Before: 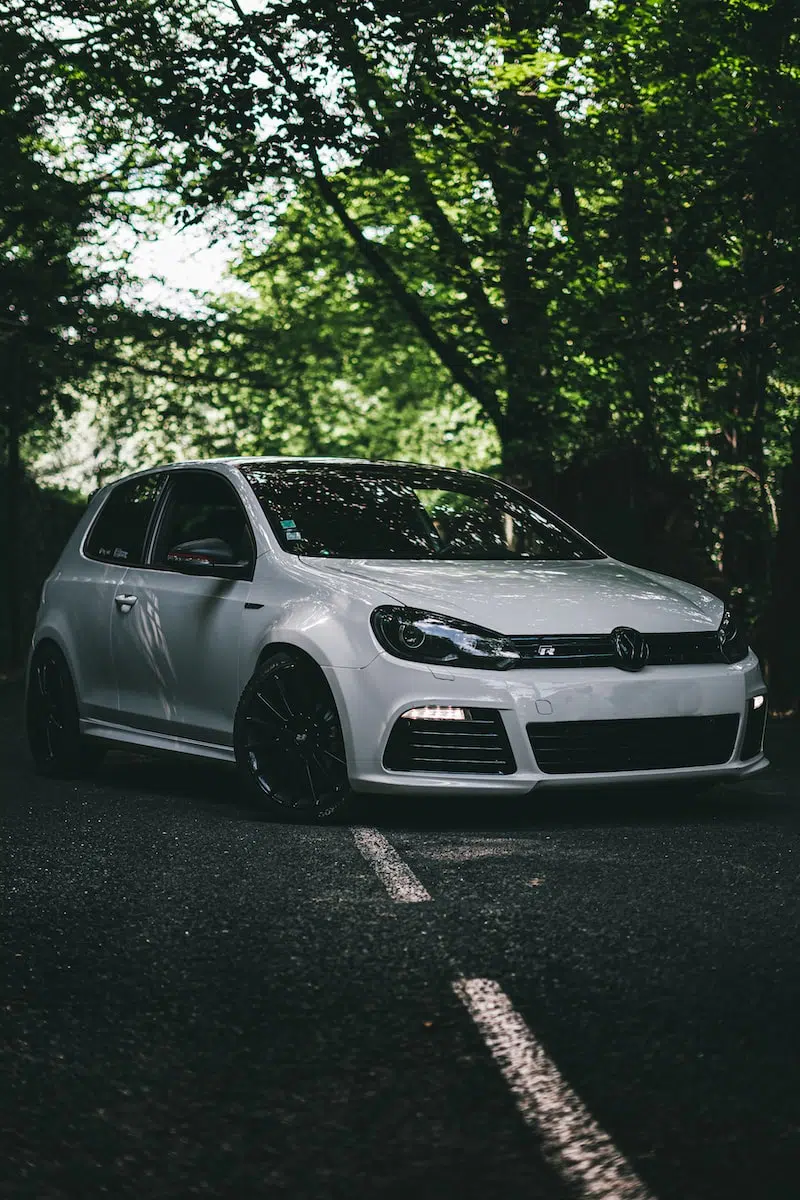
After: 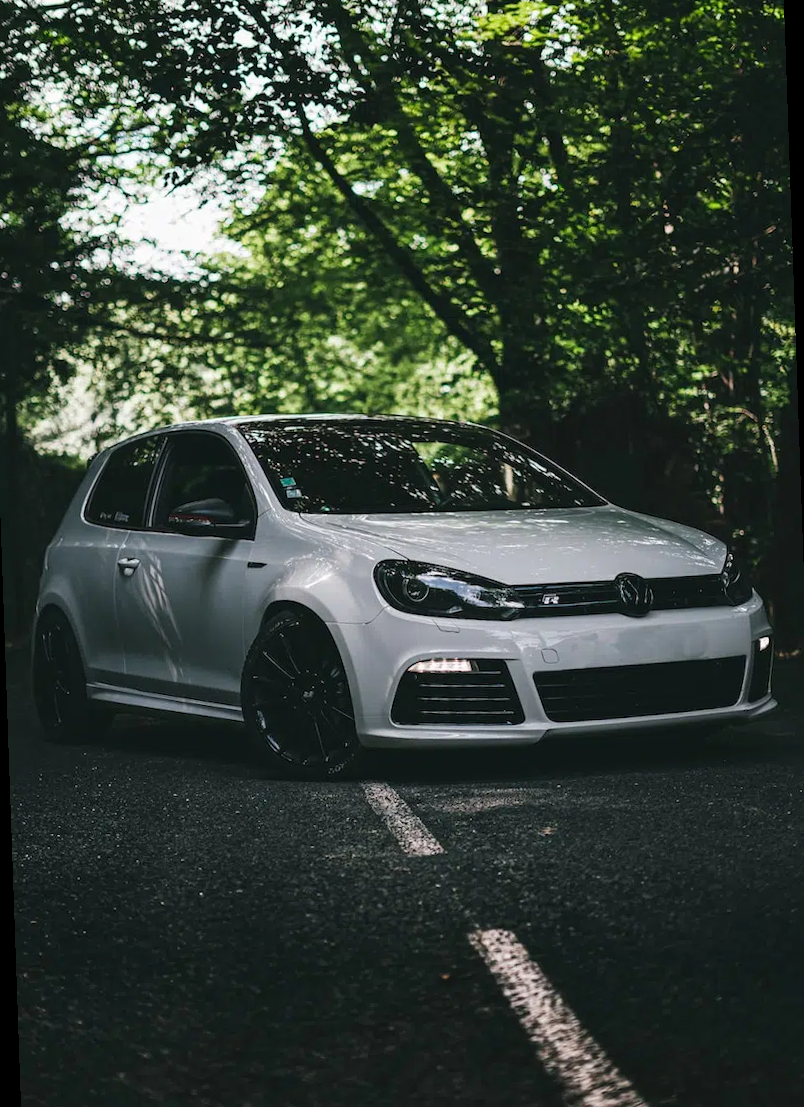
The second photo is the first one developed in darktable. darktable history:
exposure: compensate highlight preservation false
rotate and perspective: rotation -2°, crop left 0.022, crop right 0.978, crop top 0.049, crop bottom 0.951
